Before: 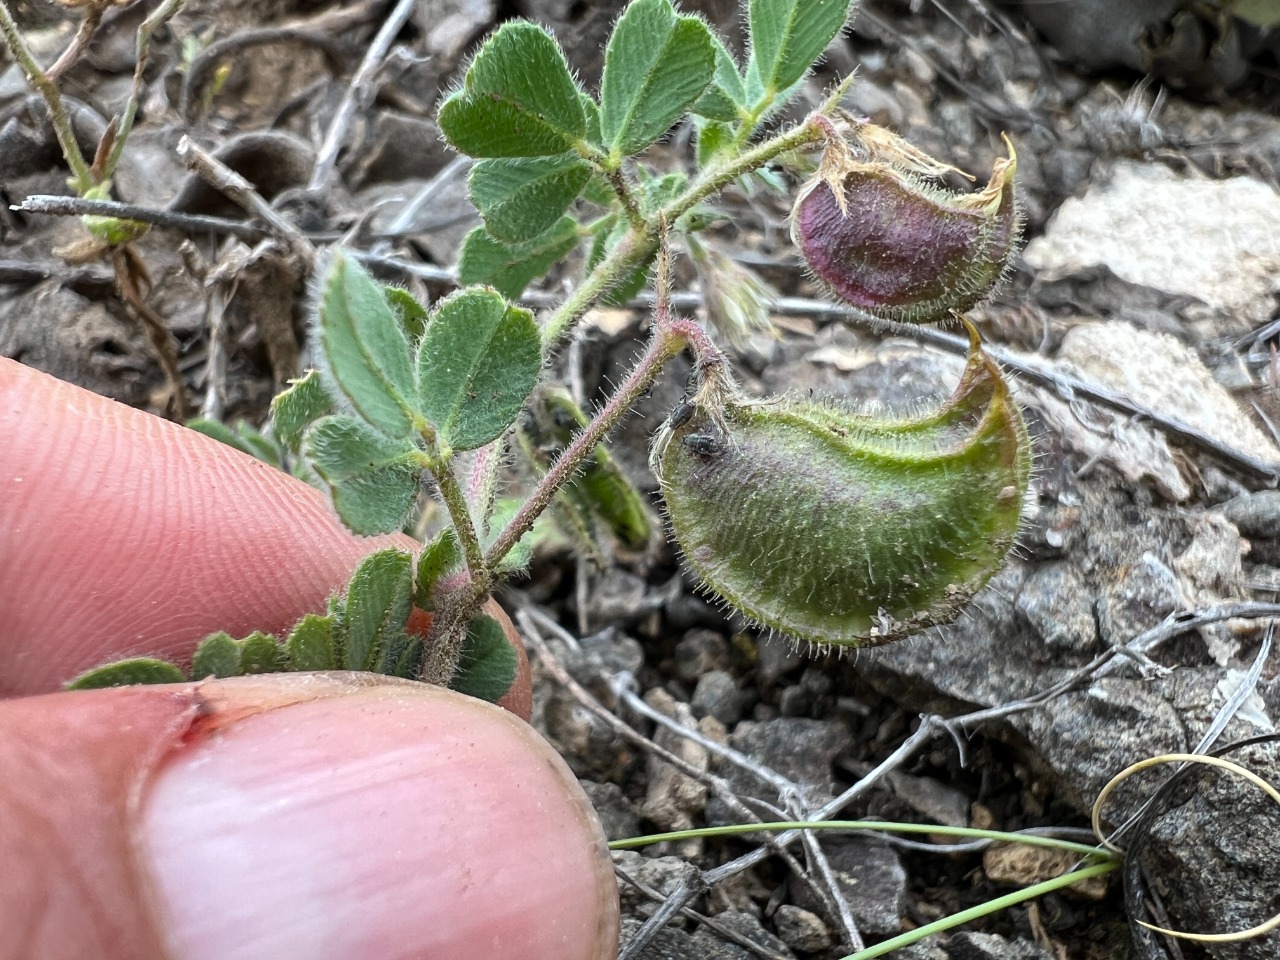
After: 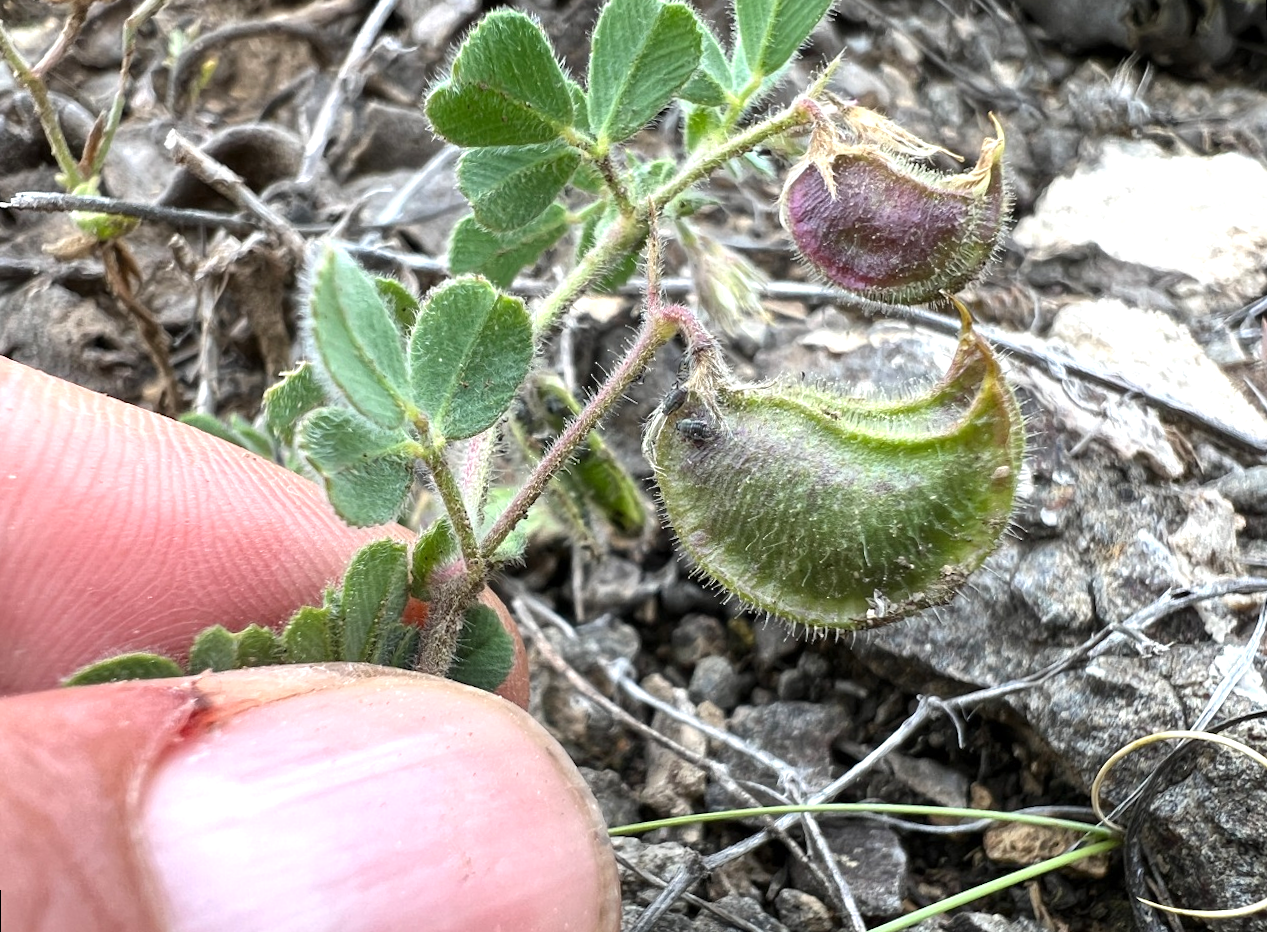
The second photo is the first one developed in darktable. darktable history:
exposure: exposure 0.493 EV, compensate highlight preservation false
rotate and perspective: rotation -1°, crop left 0.011, crop right 0.989, crop top 0.025, crop bottom 0.975
